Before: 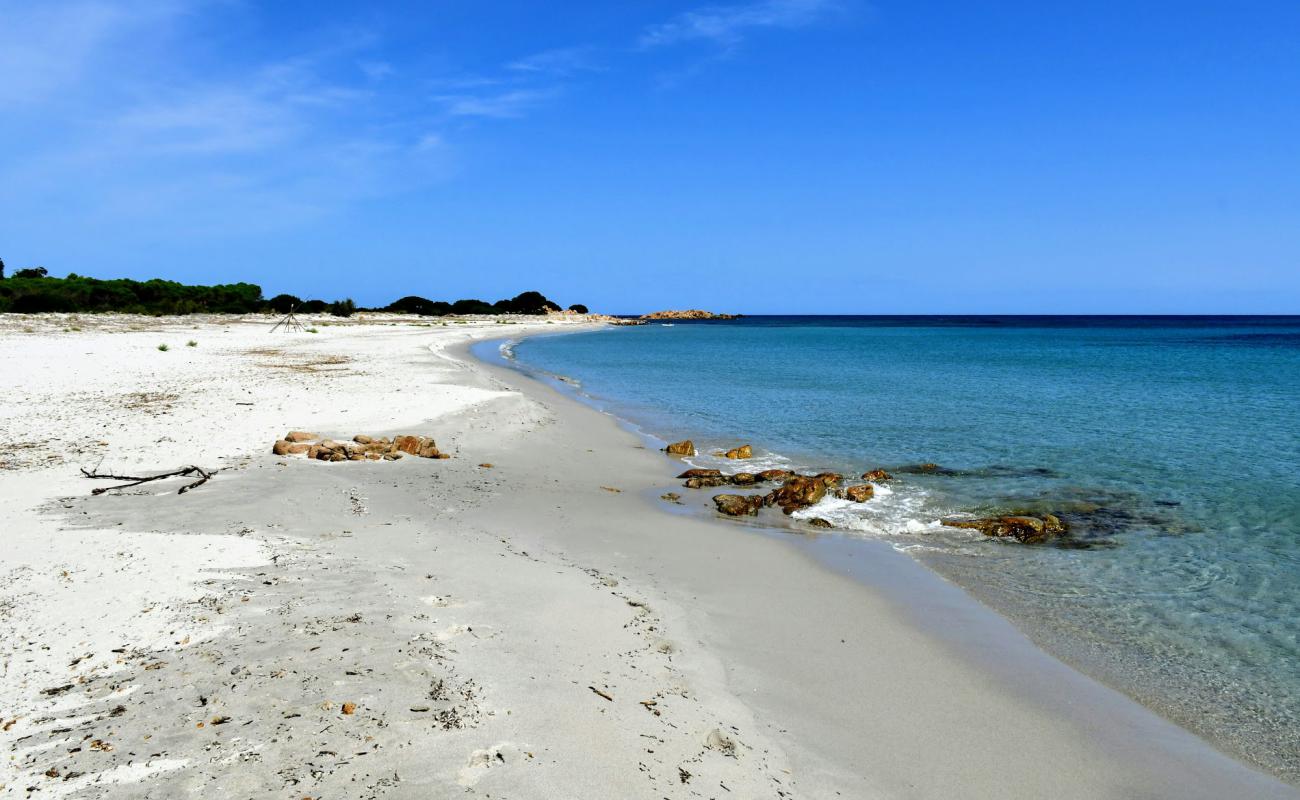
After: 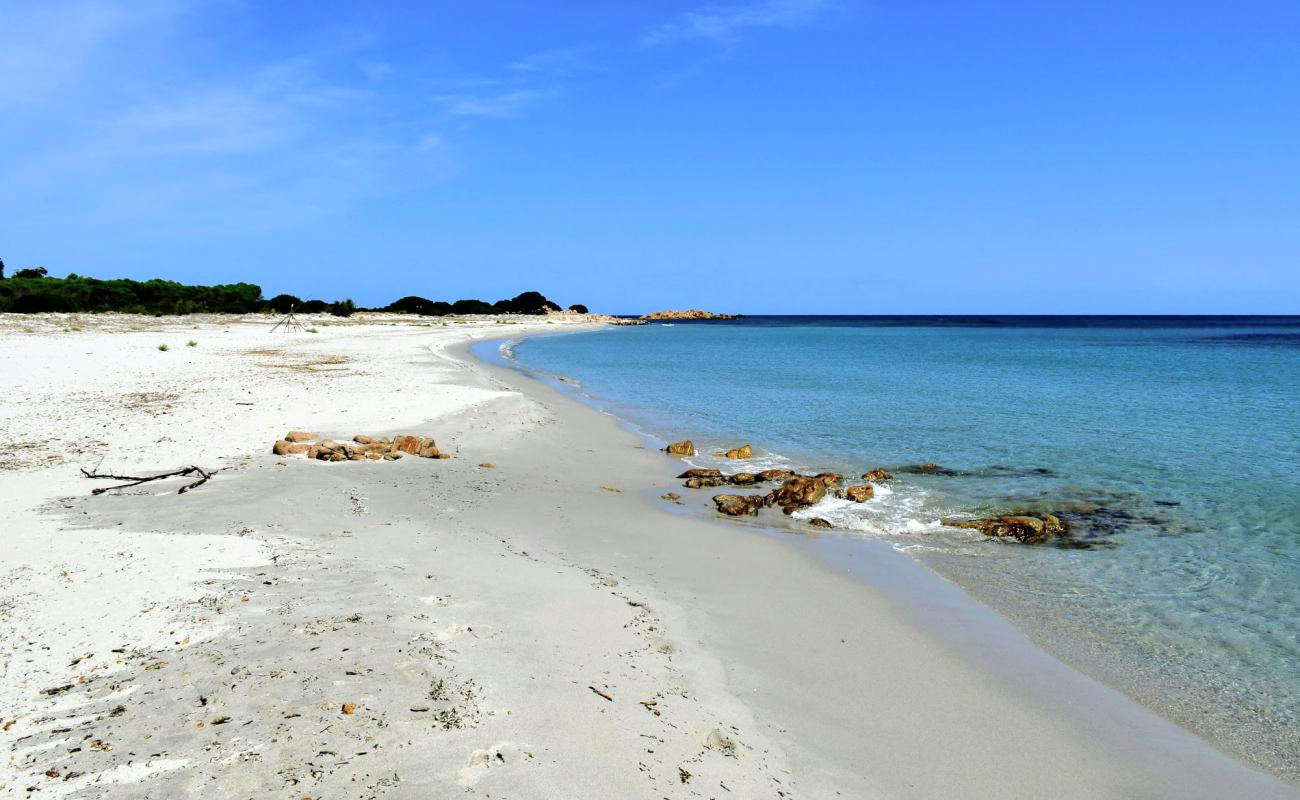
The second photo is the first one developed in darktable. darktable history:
tone curve: curves: ch0 [(0, 0) (0.003, 0.003) (0.011, 0.014) (0.025, 0.027) (0.044, 0.044) (0.069, 0.064) (0.1, 0.108) (0.136, 0.153) (0.177, 0.208) (0.224, 0.275) (0.277, 0.349) (0.335, 0.422) (0.399, 0.492) (0.468, 0.557) (0.543, 0.617) (0.623, 0.682) (0.709, 0.745) (0.801, 0.826) (0.898, 0.916) (1, 1)], color space Lab, independent channels, preserve colors none
